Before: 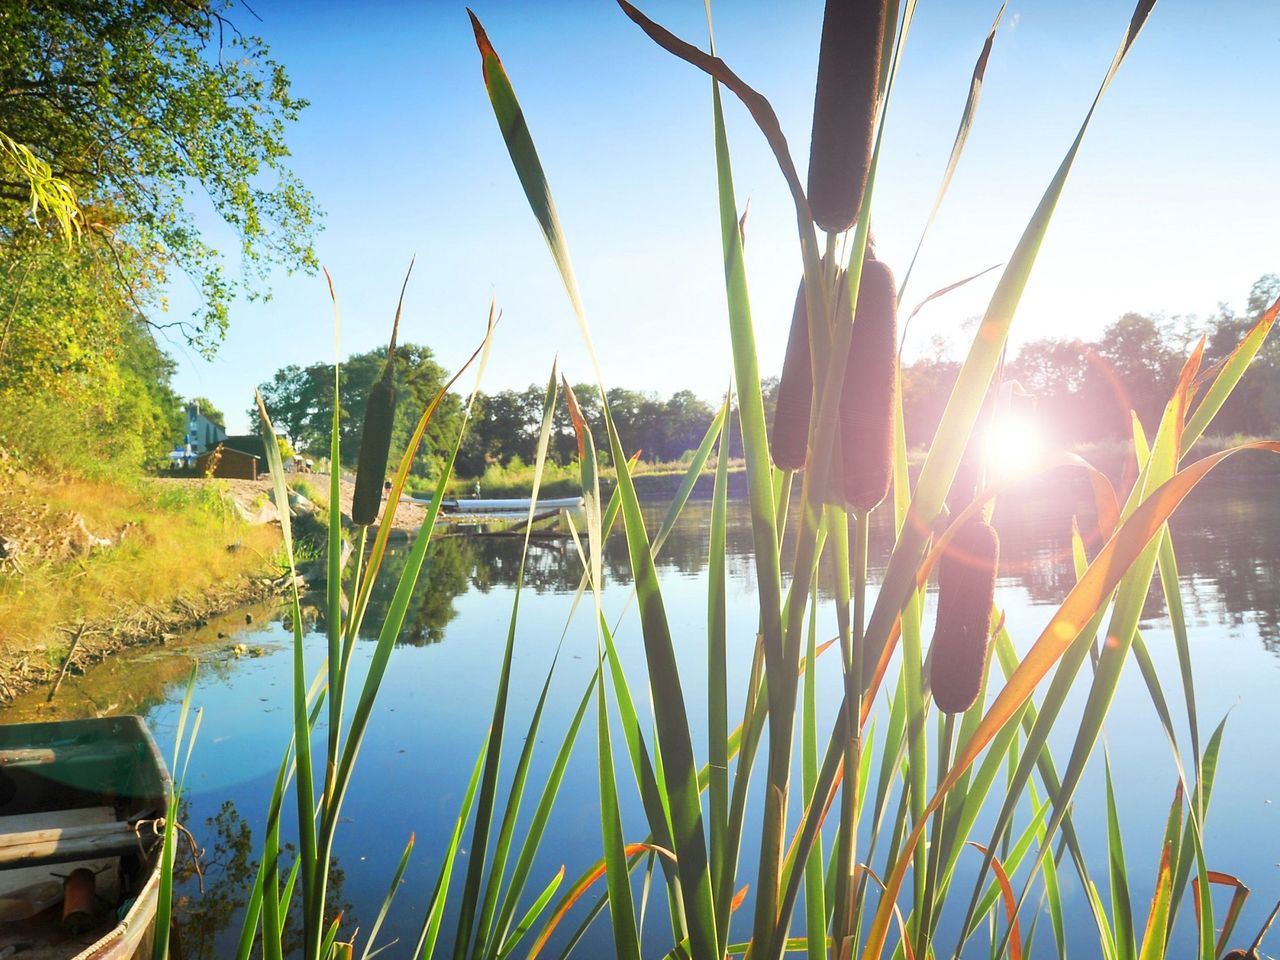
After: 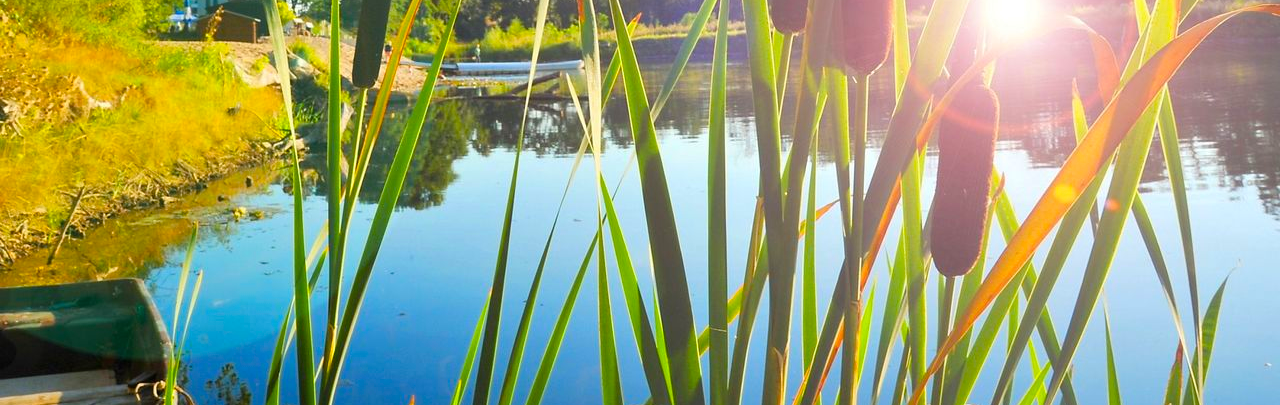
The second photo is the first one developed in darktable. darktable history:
crop: top 45.551%, bottom 12.262%
color balance rgb: perceptual saturation grading › global saturation 25%, global vibrance 20%
